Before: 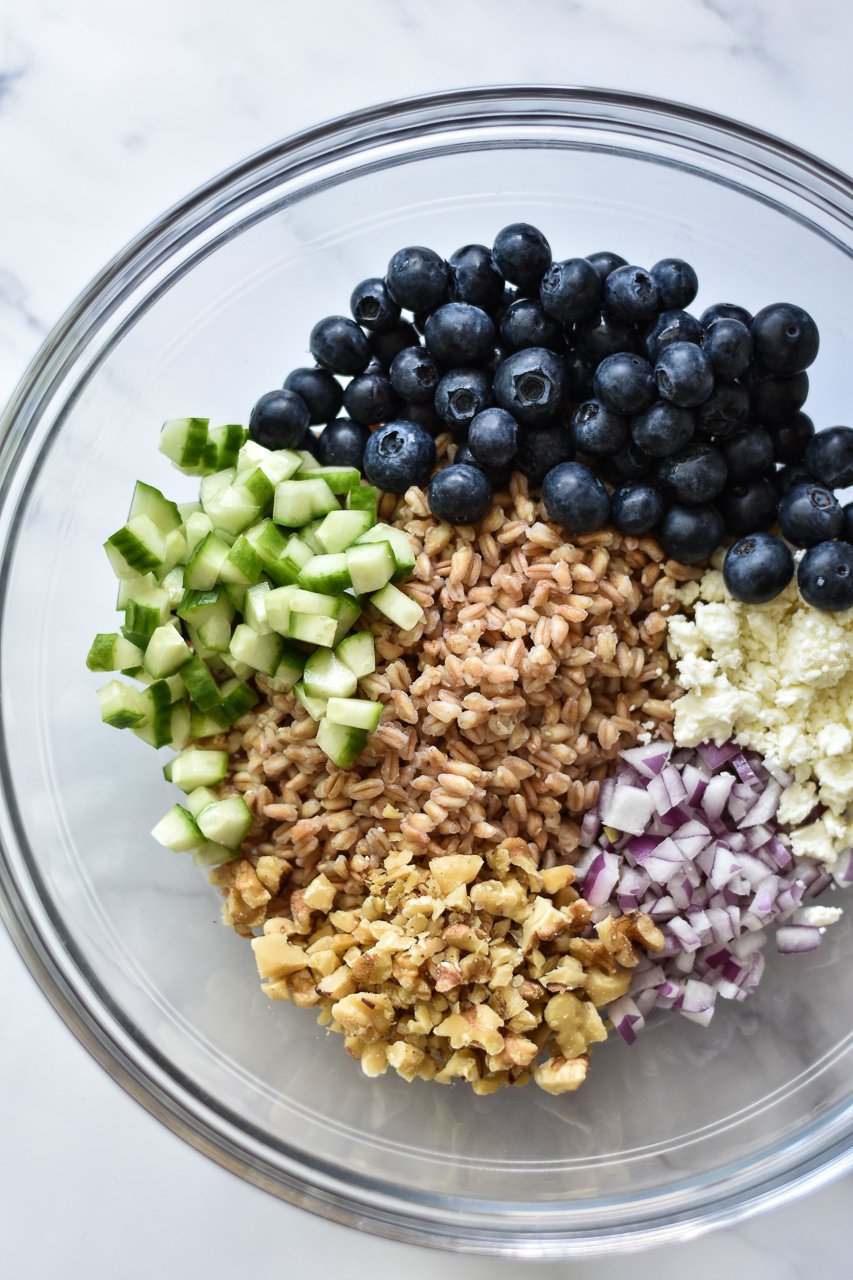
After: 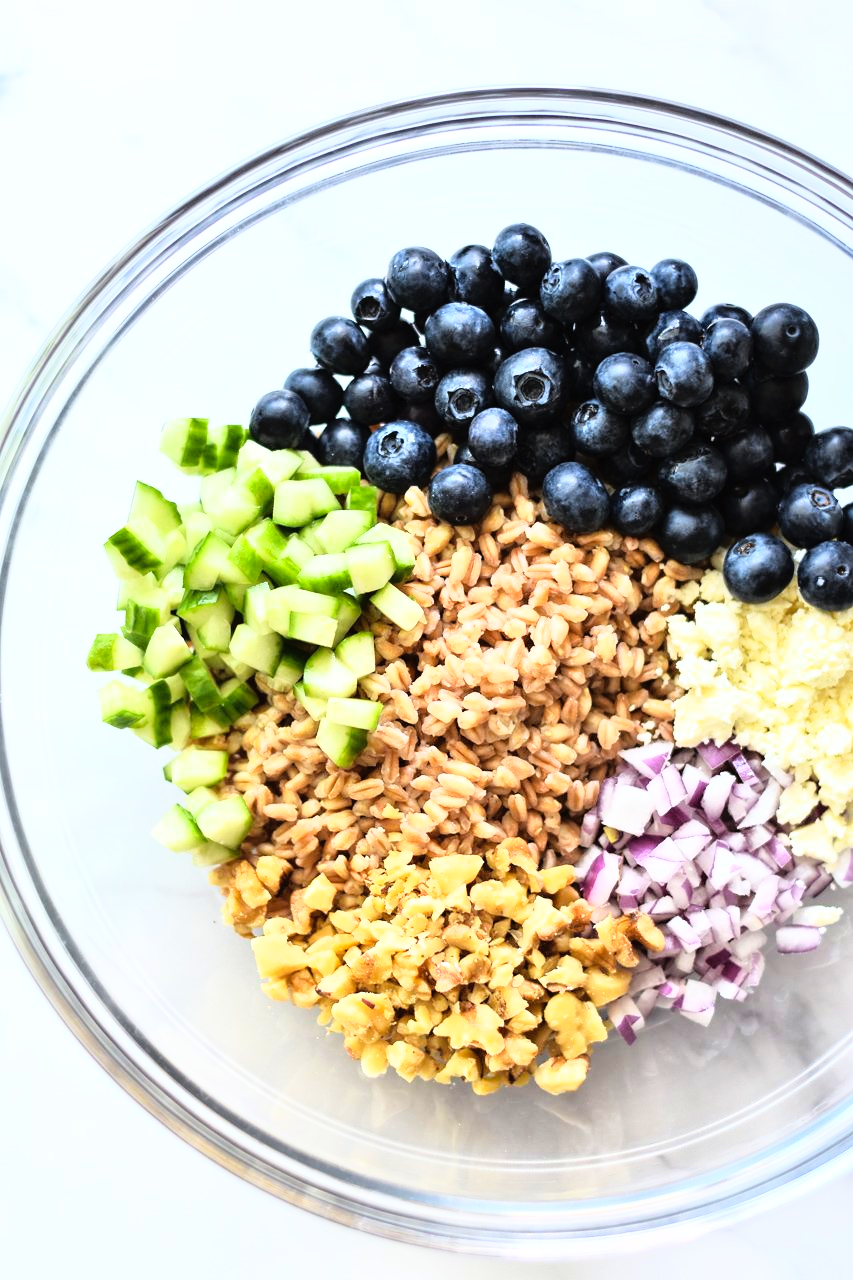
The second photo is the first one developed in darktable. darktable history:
base curve: curves: ch0 [(0, 0) (0.012, 0.01) (0.073, 0.168) (0.31, 0.711) (0.645, 0.957) (1, 1)]
contrast brightness saturation: contrast 0.029, brightness 0.062, saturation 0.134
